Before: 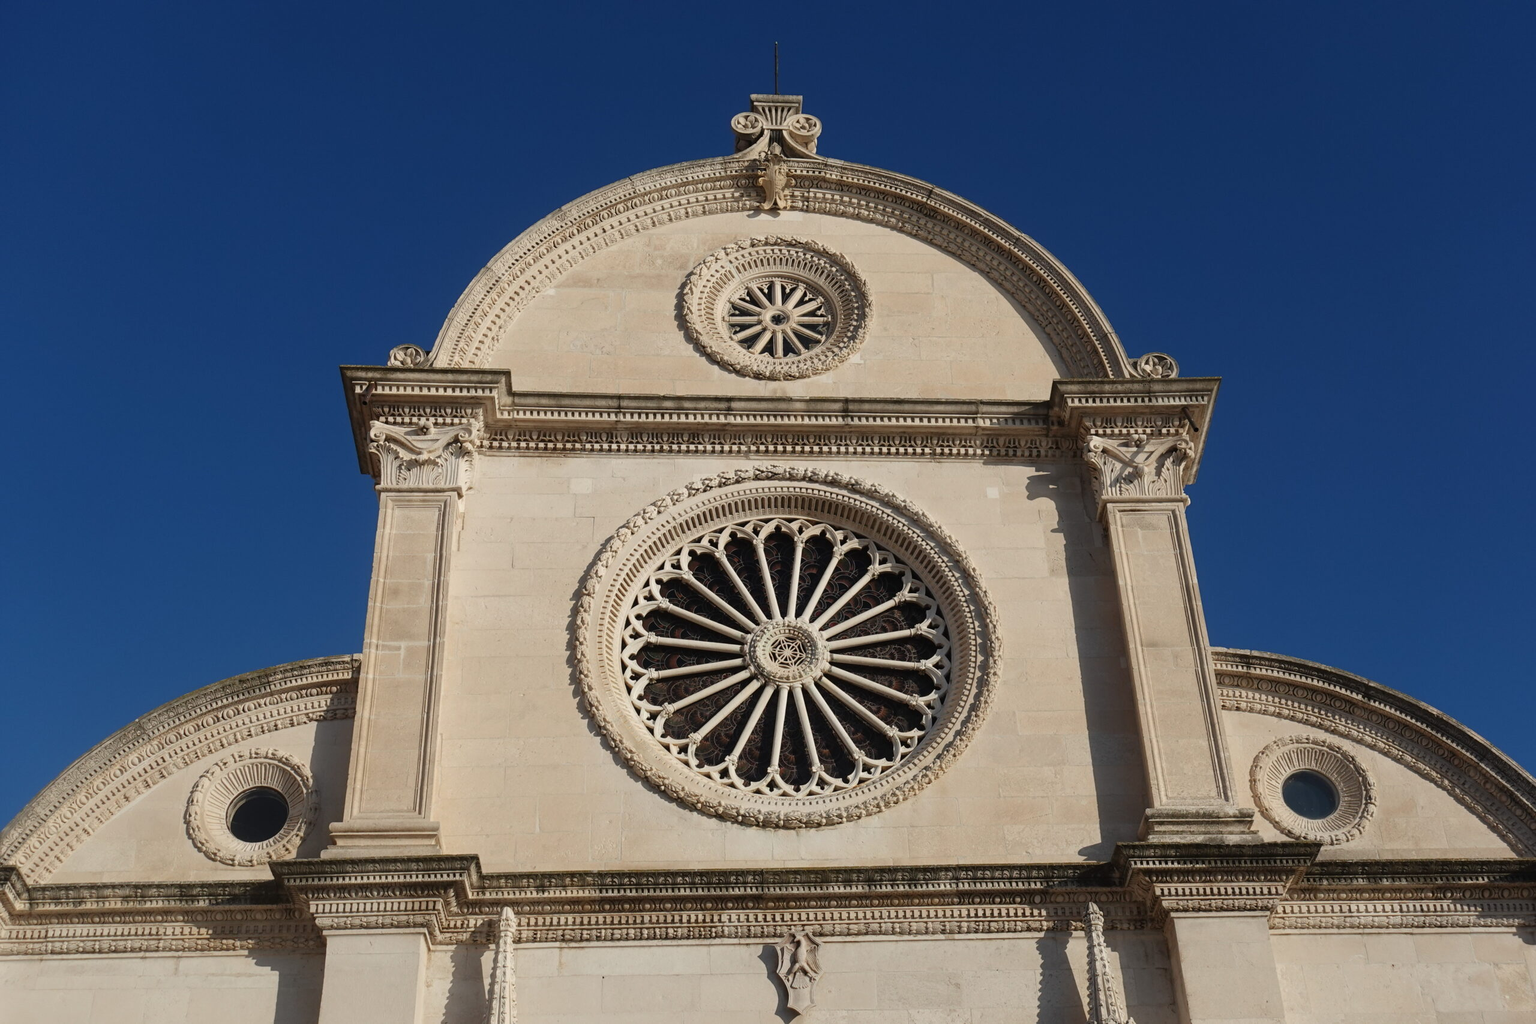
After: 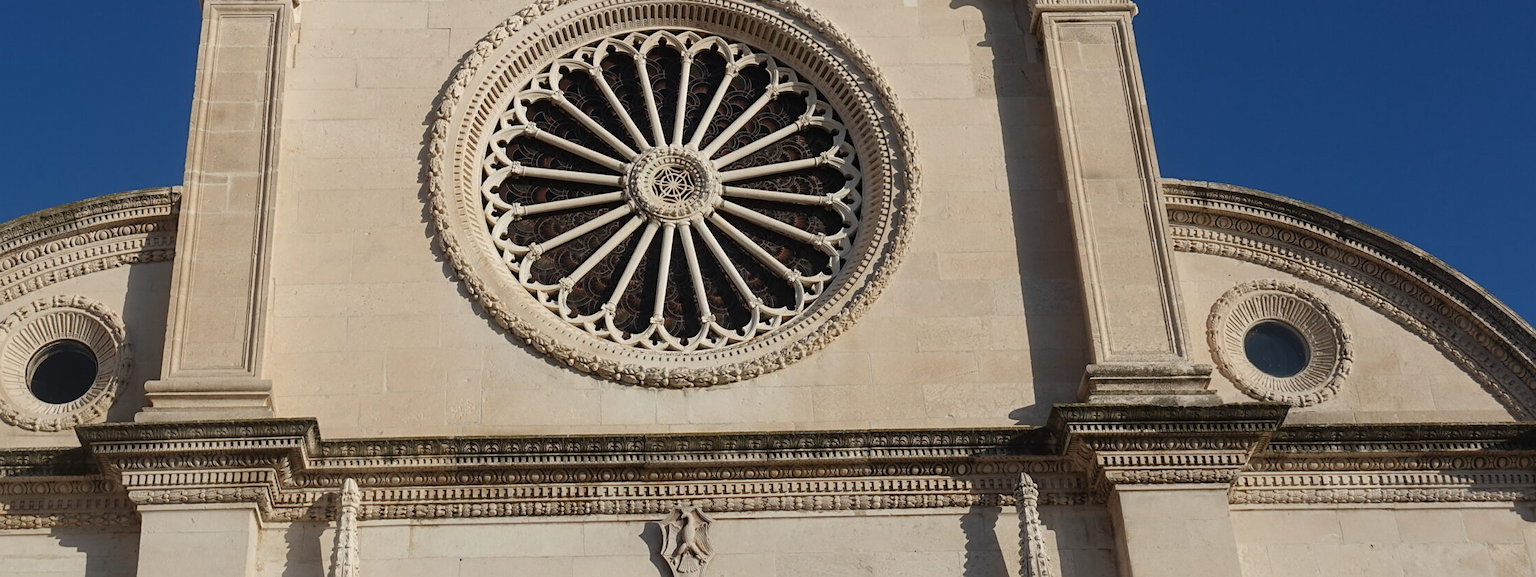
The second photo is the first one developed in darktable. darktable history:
sharpen: amount 0.2
crop and rotate: left 13.306%, top 48.129%, bottom 2.928%
